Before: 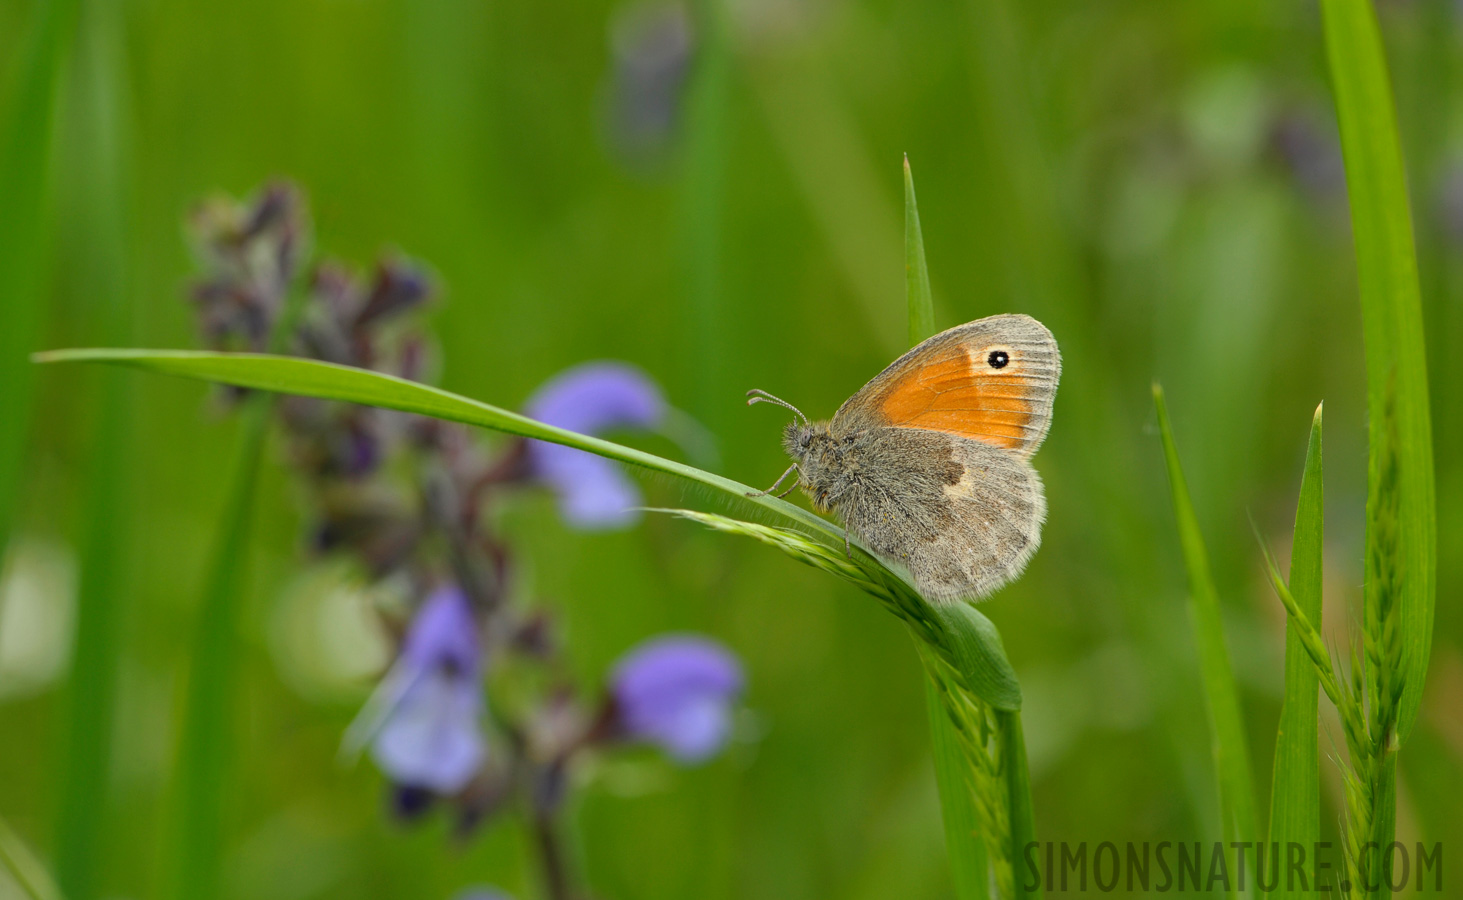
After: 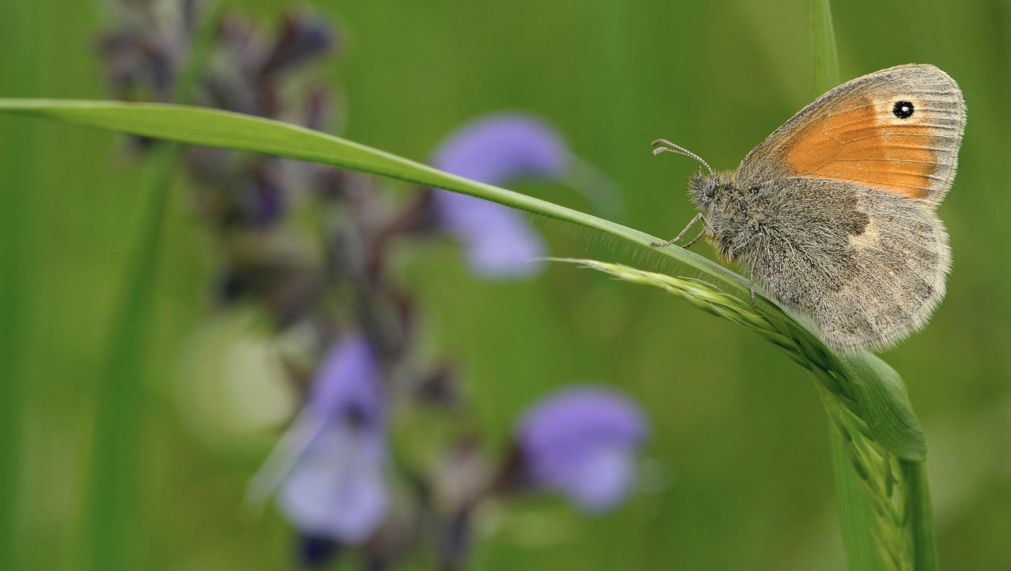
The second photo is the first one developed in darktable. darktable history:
crop: left 6.549%, top 27.869%, right 24.33%, bottom 8.595%
color correction: highlights a* 2.87, highlights b* 5.02, shadows a* -2.18, shadows b* -4.86, saturation 0.804
